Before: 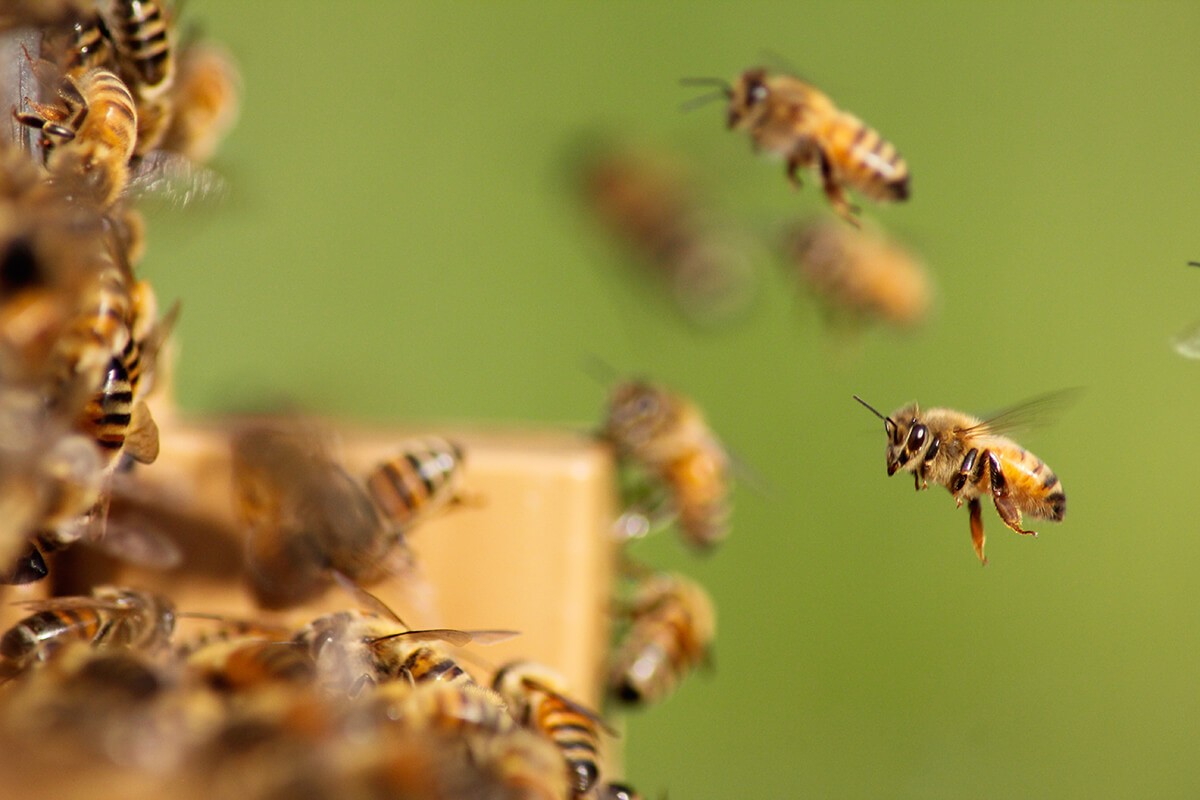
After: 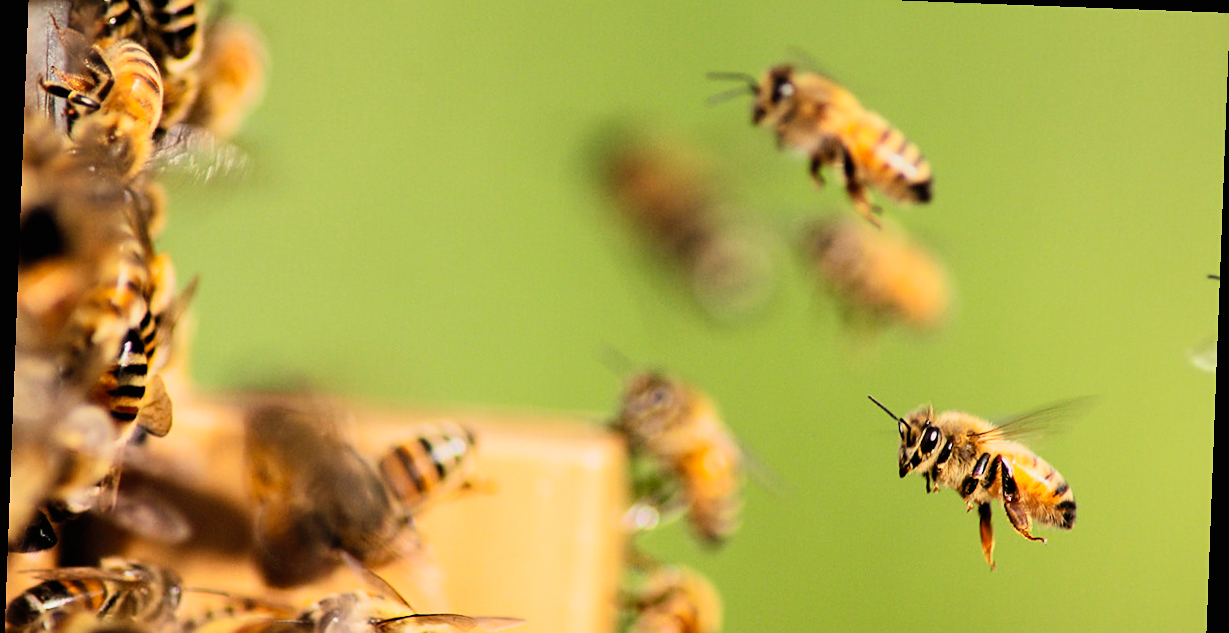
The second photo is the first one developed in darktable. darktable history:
crop: top 3.857%, bottom 21.132%
contrast brightness saturation: contrast 0.2, brightness 0.16, saturation 0.22
rotate and perspective: rotation 2.17°, automatic cropping off
filmic rgb: black relative exposure -5 EV, hardness 2.88, contrast 1.3, highlights saturation mix -30%
sharpen: amount 0.2
